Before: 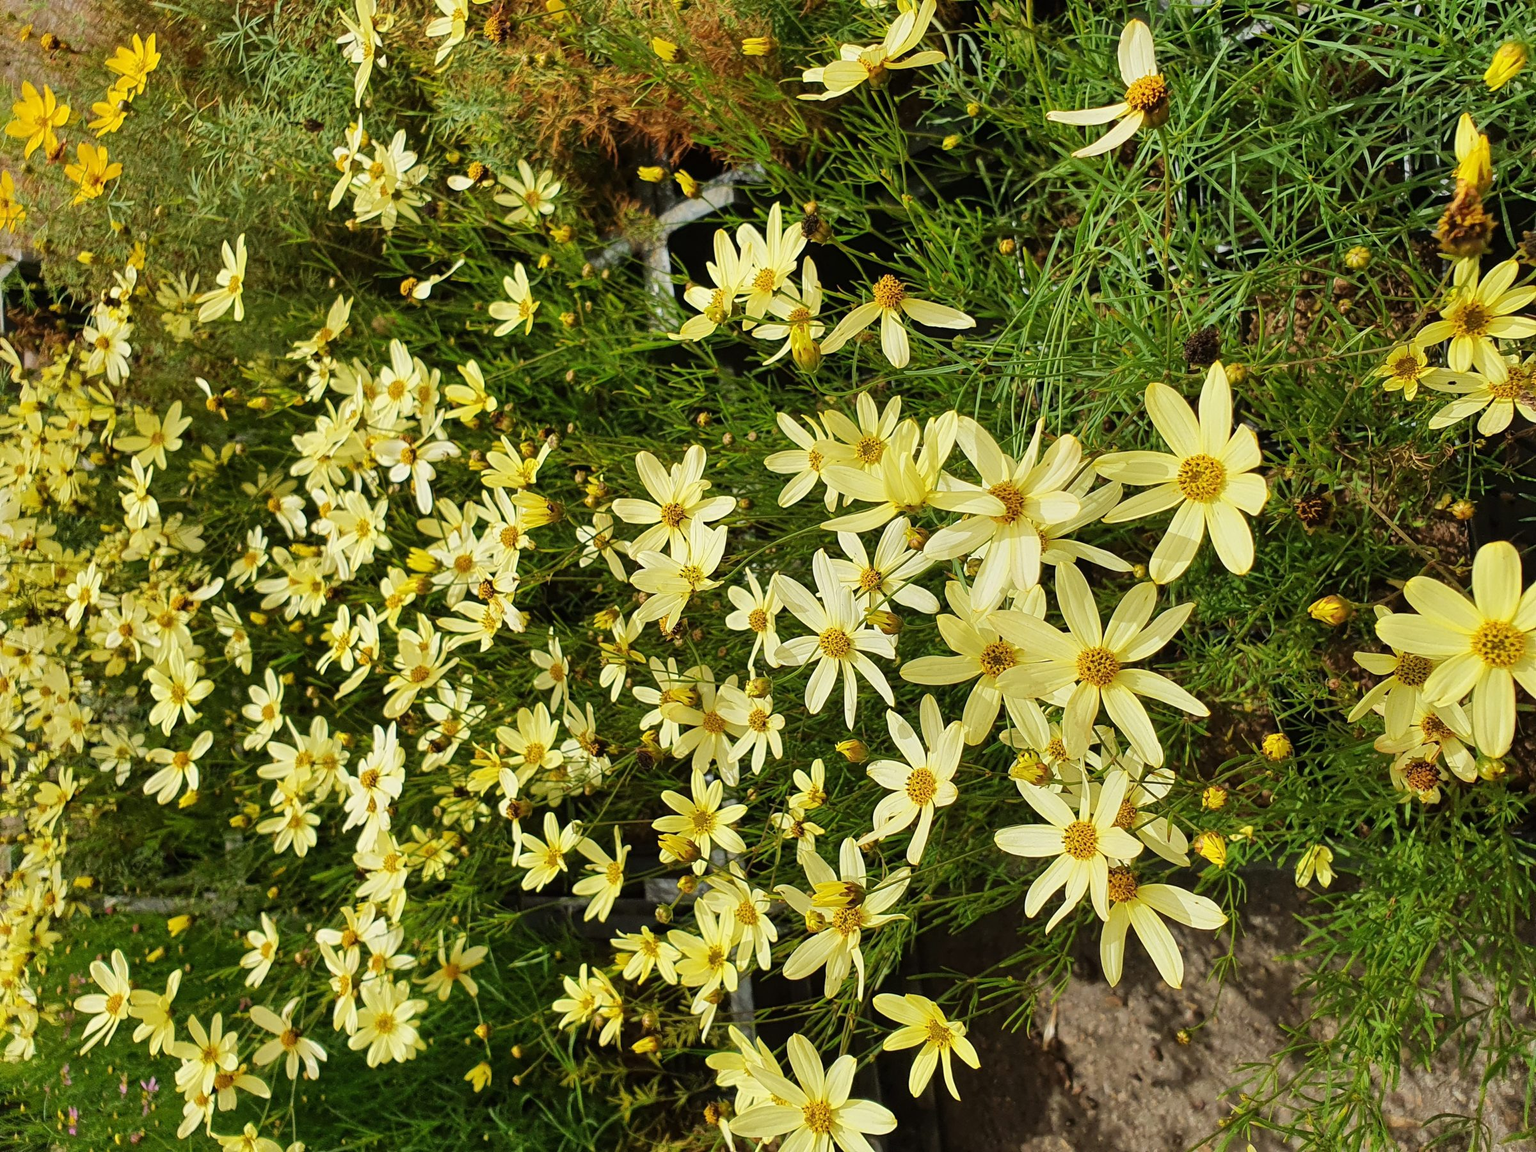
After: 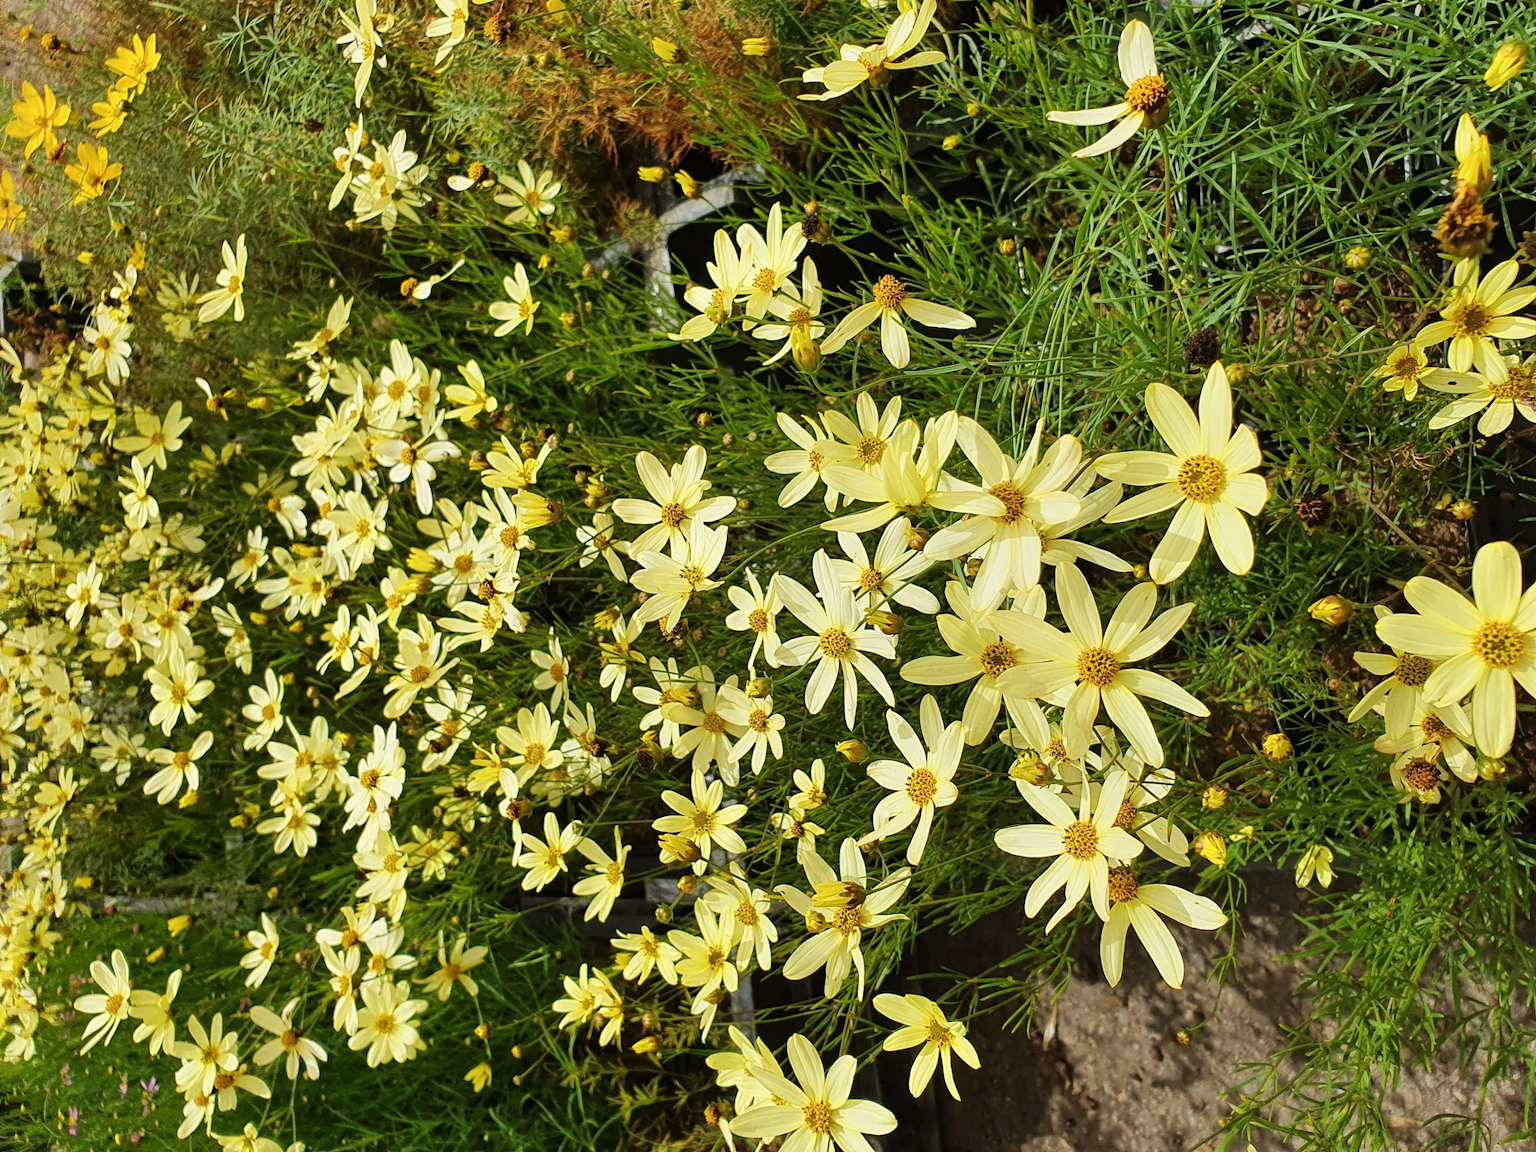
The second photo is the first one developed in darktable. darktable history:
tone equalizer: -8 EV 0.033 EV, edges refinement/feathering 500, mask exposure compensation -1.57 EV, preserve details no
shadows and highlights: shadows 1.62, highlights 39.74
